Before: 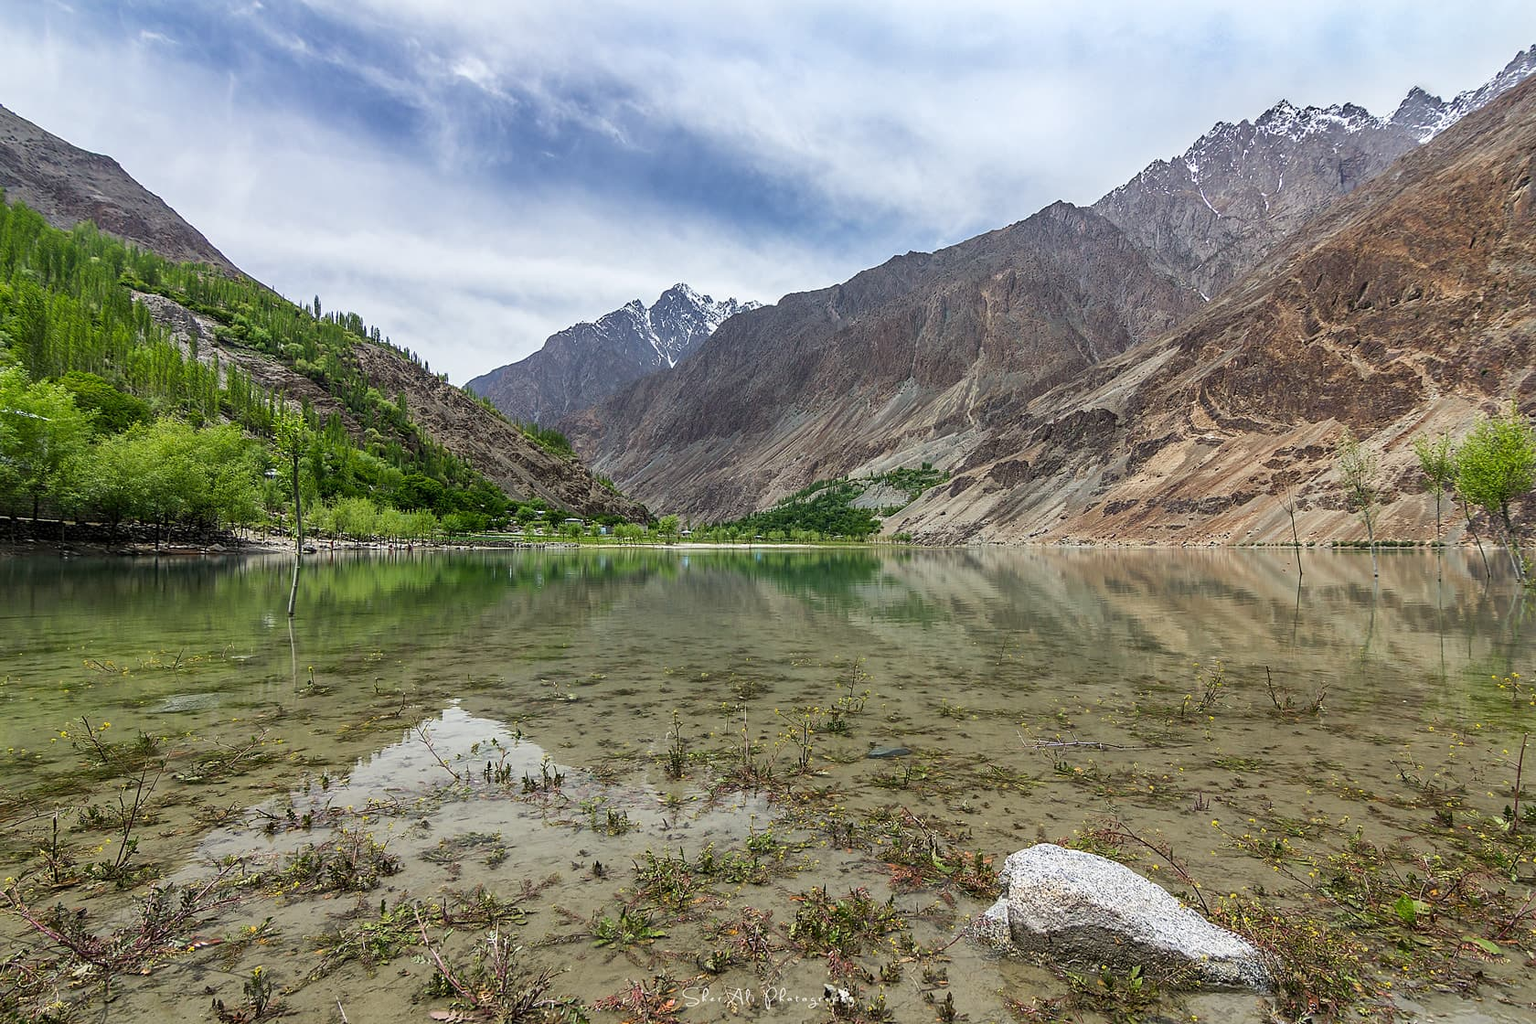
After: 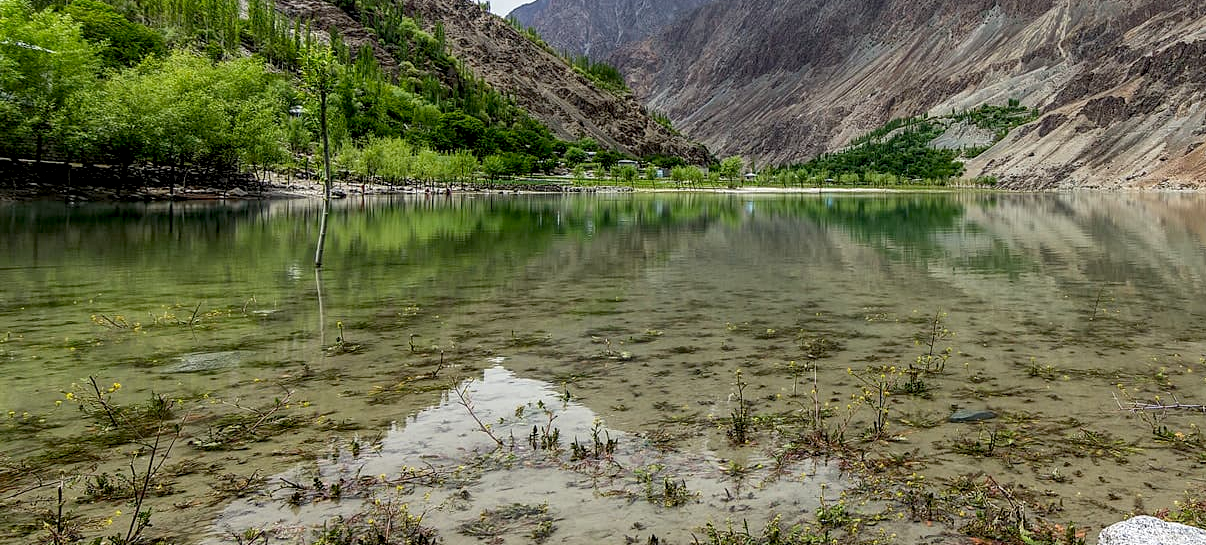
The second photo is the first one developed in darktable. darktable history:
exposure: black level correction 0.009, compensate exposure bias true, compensate highlight preservation false
crop: top 36.369%, right 28.155%, bottom 14.963%
local contrast: on, module defaults
